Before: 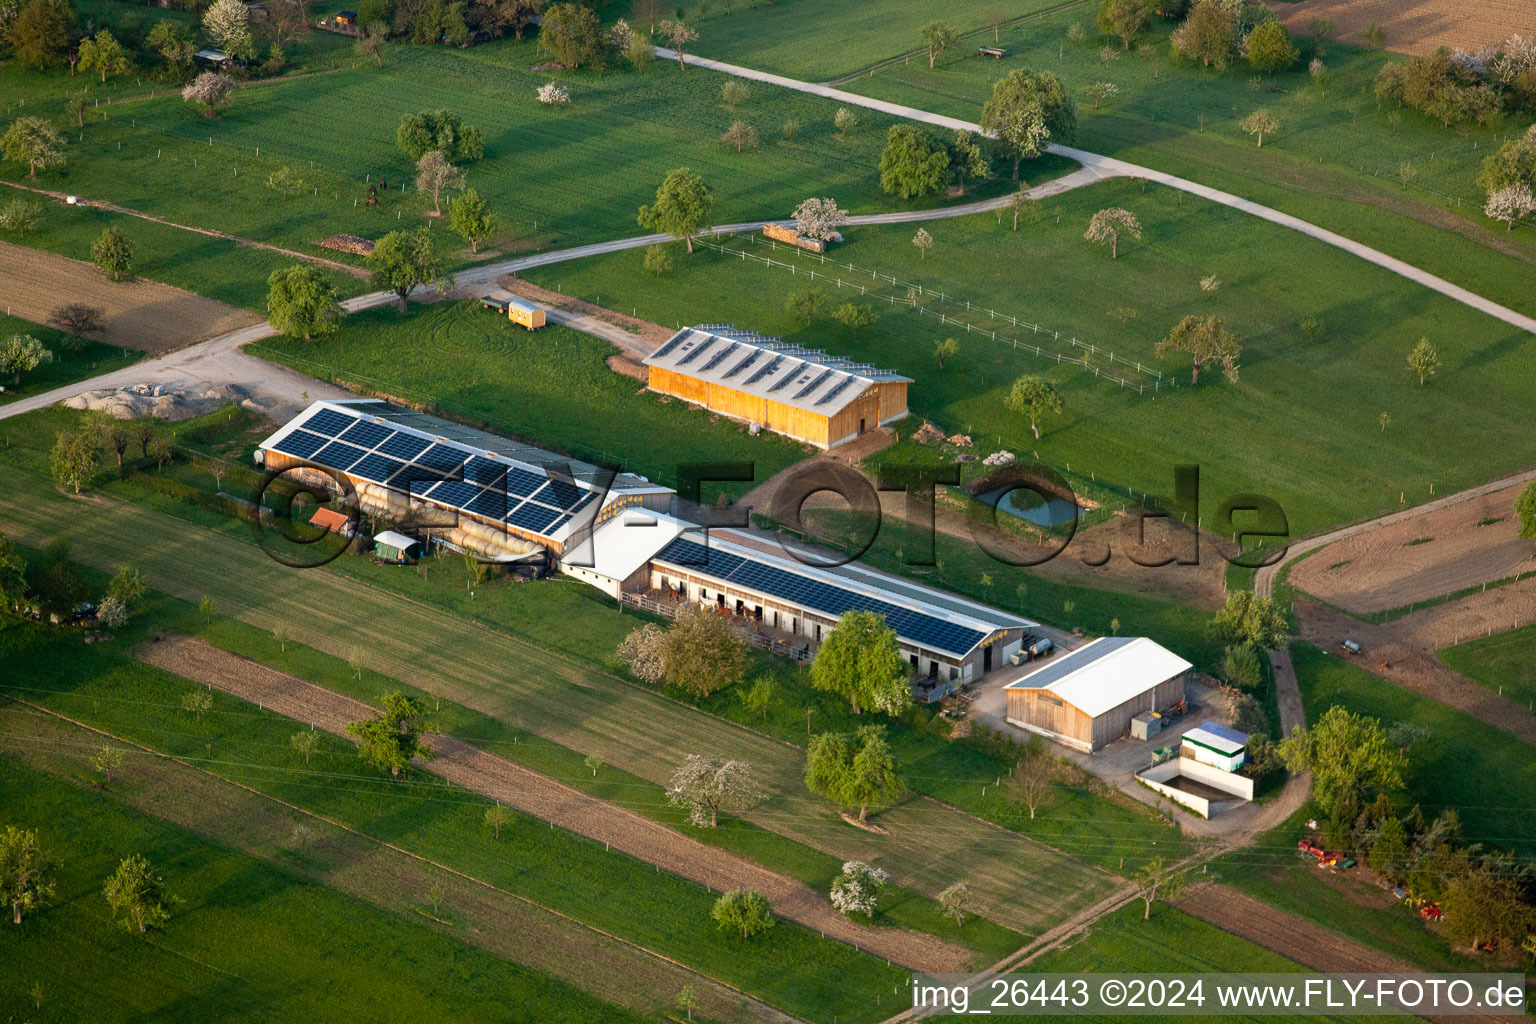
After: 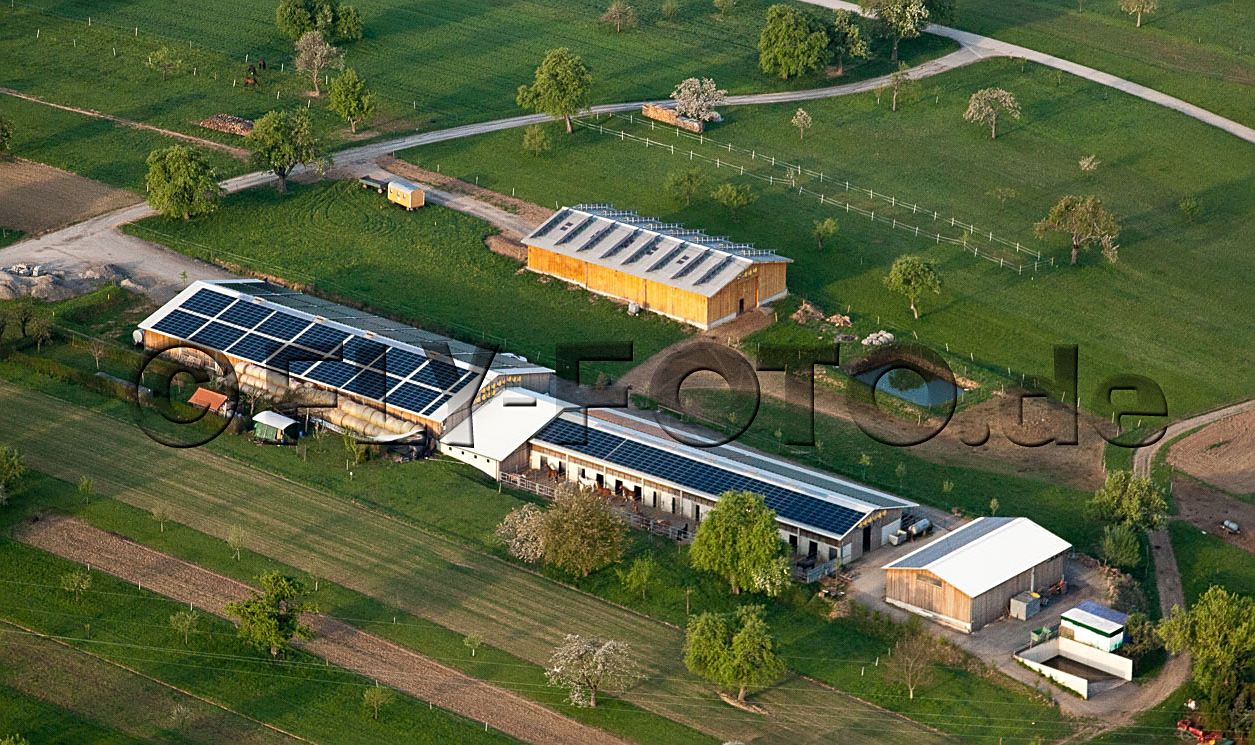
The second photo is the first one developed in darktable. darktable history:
crop: left 7.94%, top 11.773%, right 10.317%, bottom 15.454%
contrast brightness saturation: saturation -0.052
sharpen: on, module defaults
